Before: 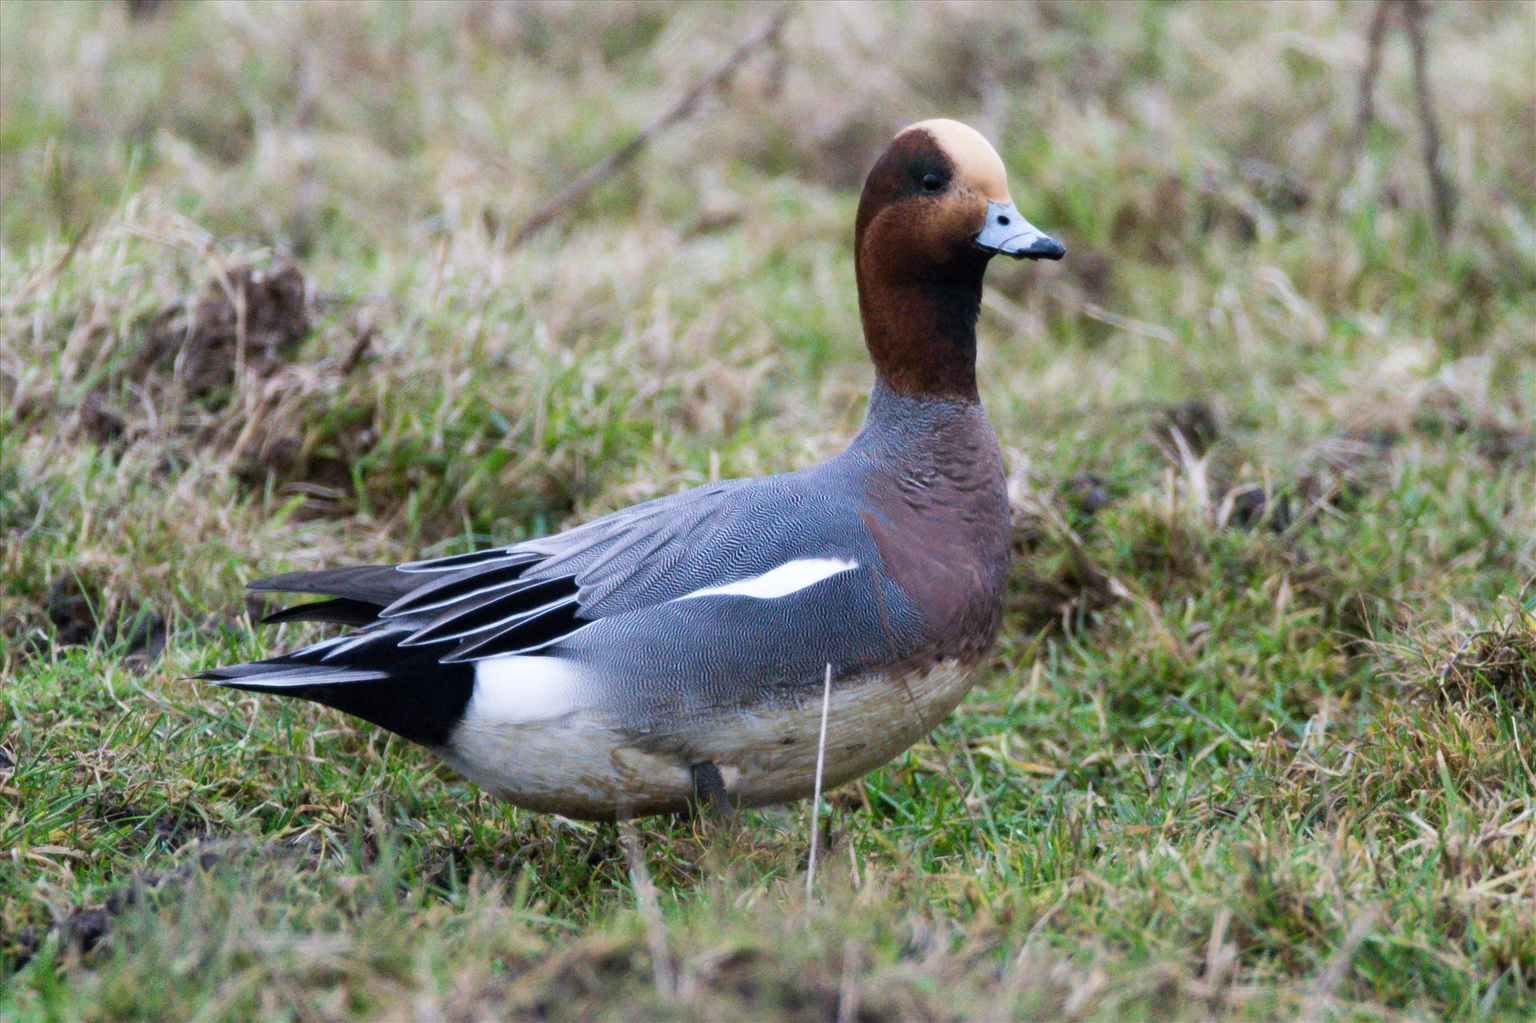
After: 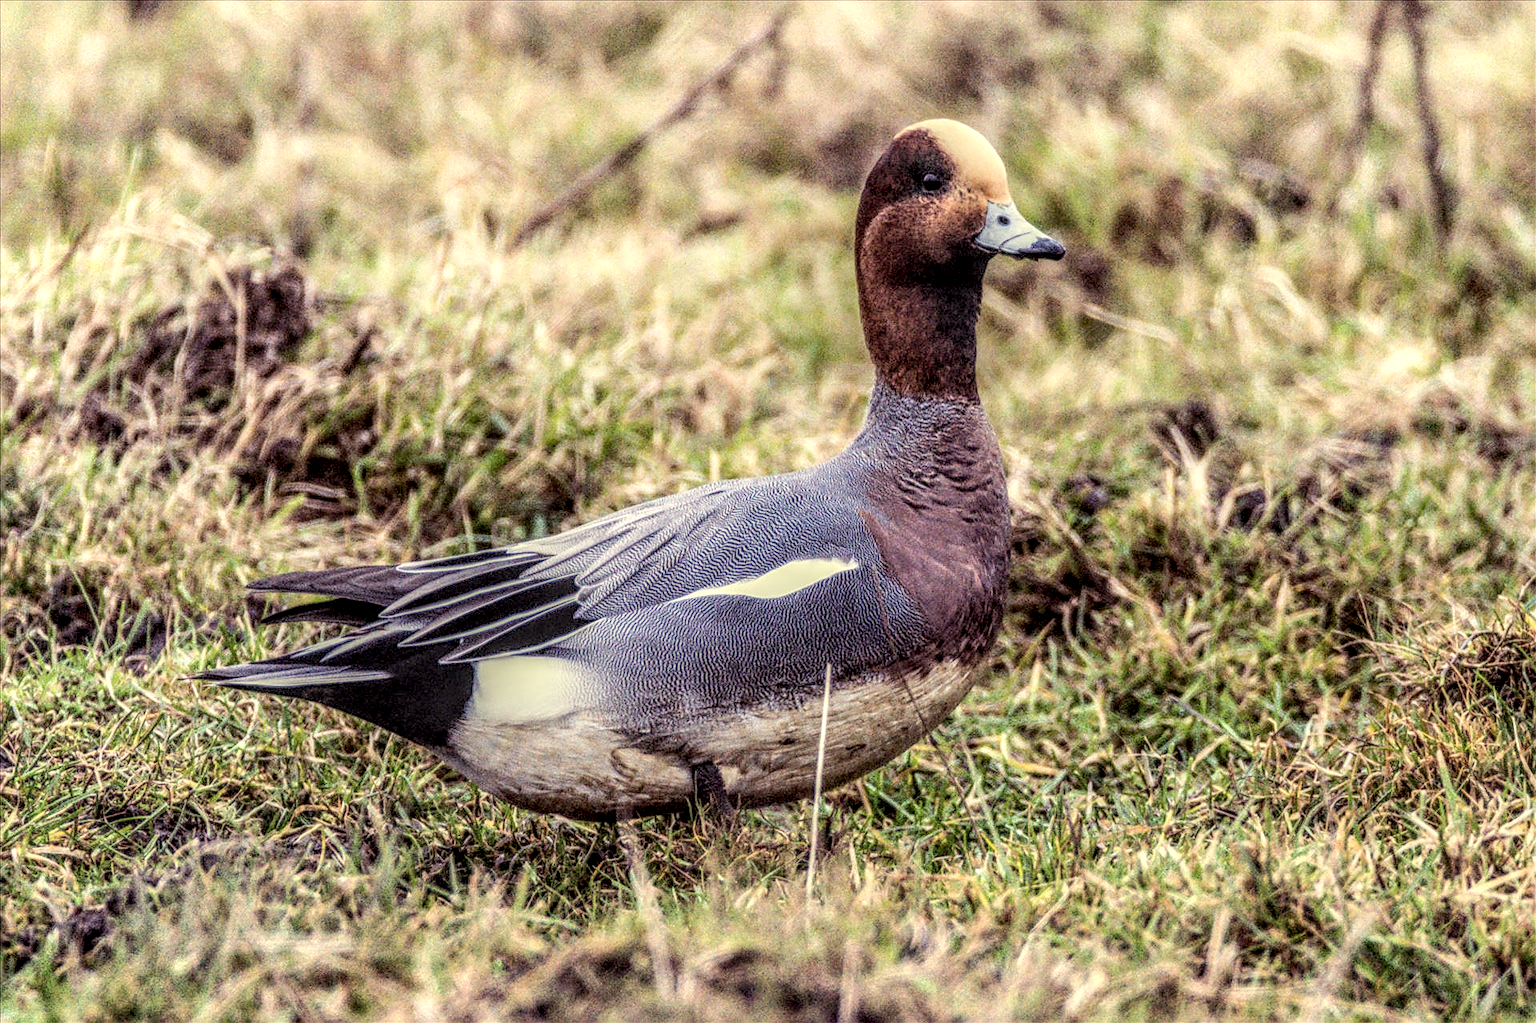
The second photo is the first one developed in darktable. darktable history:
sharpen: on, module defaults
local contrast: highlights 0%, shadows 0%, detail 300%, midtone range 0.3
rgb levels: mode RGB, independent channels, levels [[0, 0.474, 1], [0, 0.5, 1], [0, 0.5, 1]]
tone equalizer: -8 EV -0.417 EV, -7 EV -0.389 EV, -6 EV -0.333 EV, -5 EV -0.222 EV, -3 EV 0.222 EV, -2 EV 0.333 EV, -1 EV 0.389 EV, +0 EV 0.417 EV, edges refinement/feathering 500, mask exposure compensation -1.57 EV, preserve details no
color balance rgb: shadows lift › chroma 2%, shadows lift › hue 263°, highlights gain › chroma 8%, highlights gain › hue 84°, linear chroma grading › global chroma -15%, saturation formula JzAzBz (2021)
global tonemap: drago (0.7, 100)
